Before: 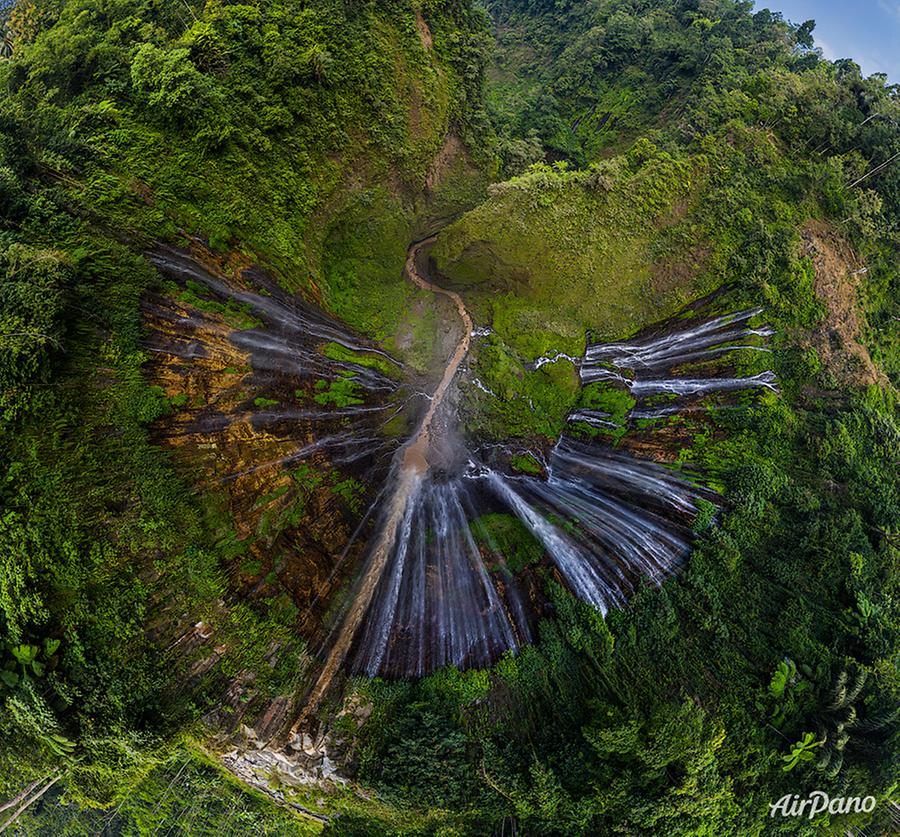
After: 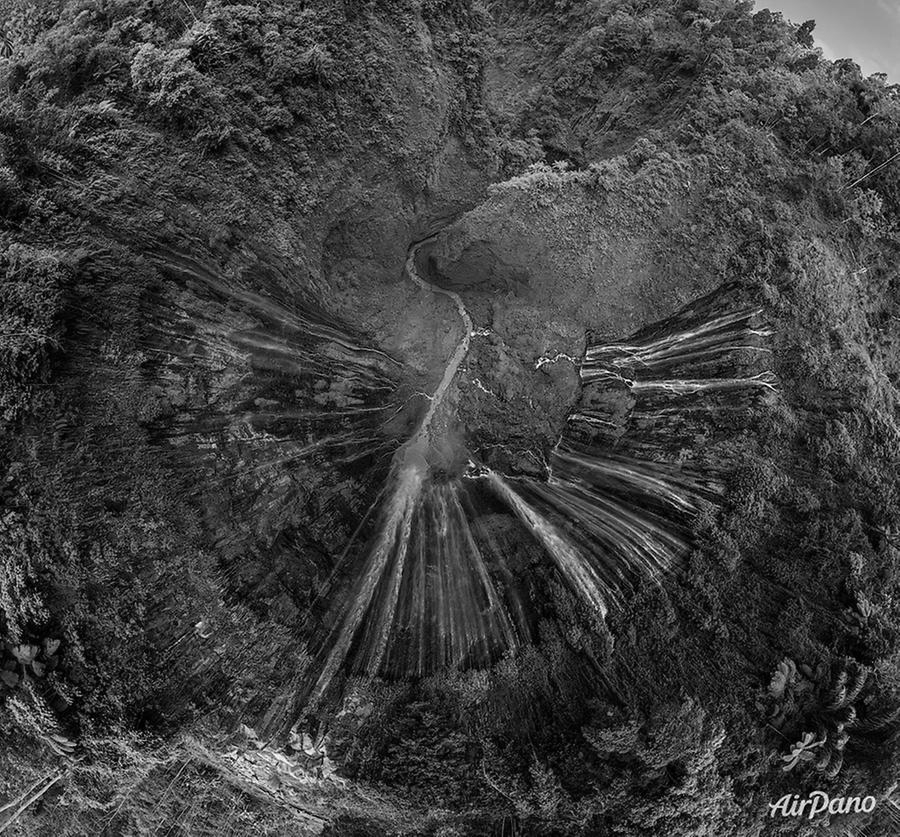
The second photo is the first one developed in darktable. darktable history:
color zones: curves: ch1 [(0, -0.394) (0.143, -0.394) (0.286, -0.394) (0.429, -0.392) (0.571, -0.391) (0.714, -0.391) (0.857, -0.391) (1, -0.394)]
color correction: highlights a* 4.02, highlights b* 4.98, shadows a* -7.55, shadows b* 4.98
